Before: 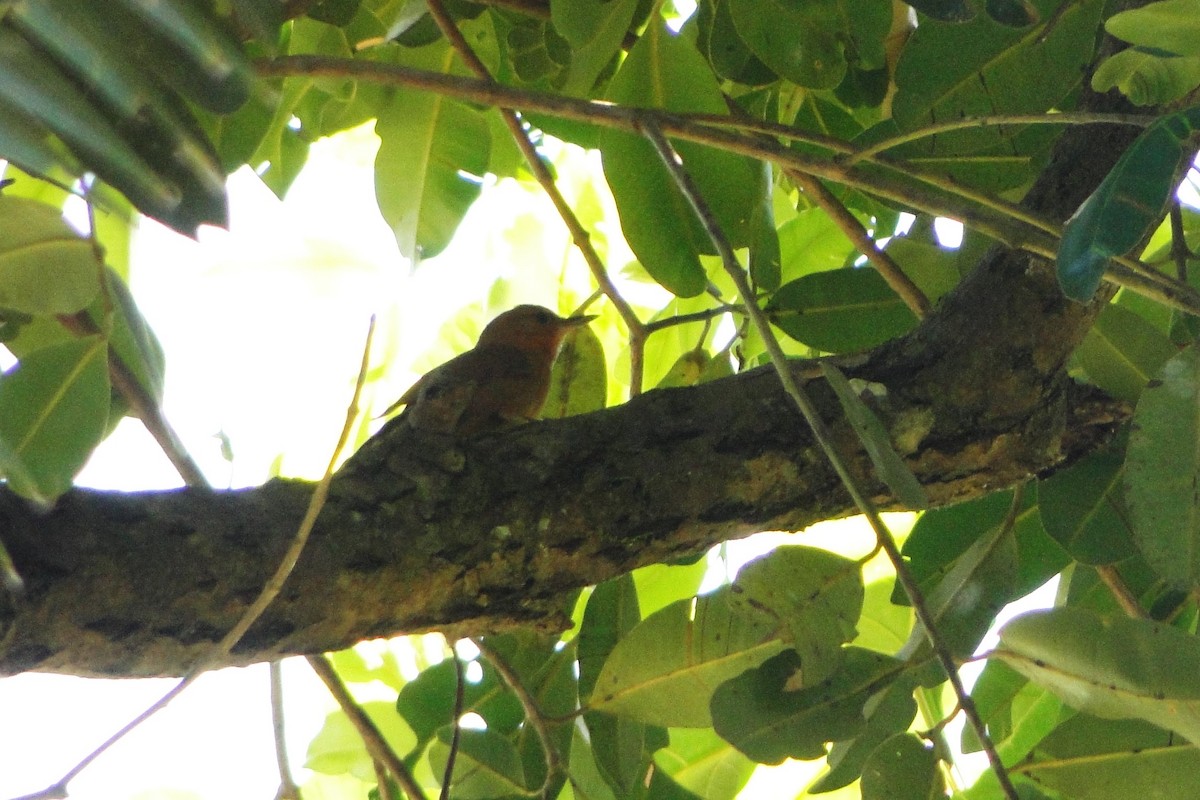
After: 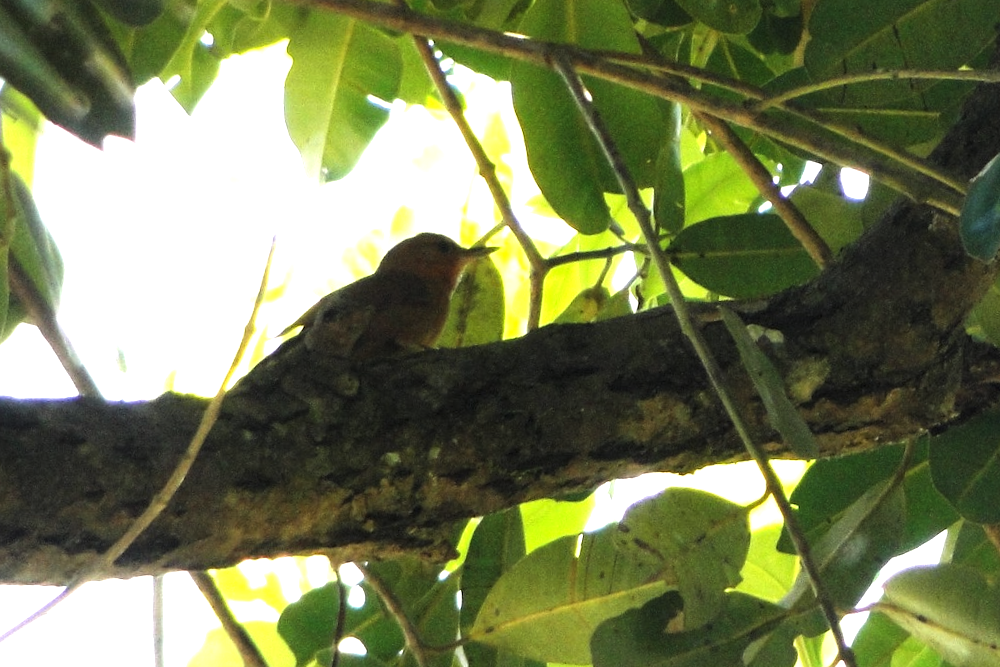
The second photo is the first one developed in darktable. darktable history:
crop and rotate: angle -3.1°, left 5.378%, top 5.214%, right 4.634%, bottom 4.693%
exposure: black level correction 0.001, exposure 0.498 EV, compensate exposure bias true, compensate highlight preservation false
levels: levels [0.029, 0.545, 0.971]
